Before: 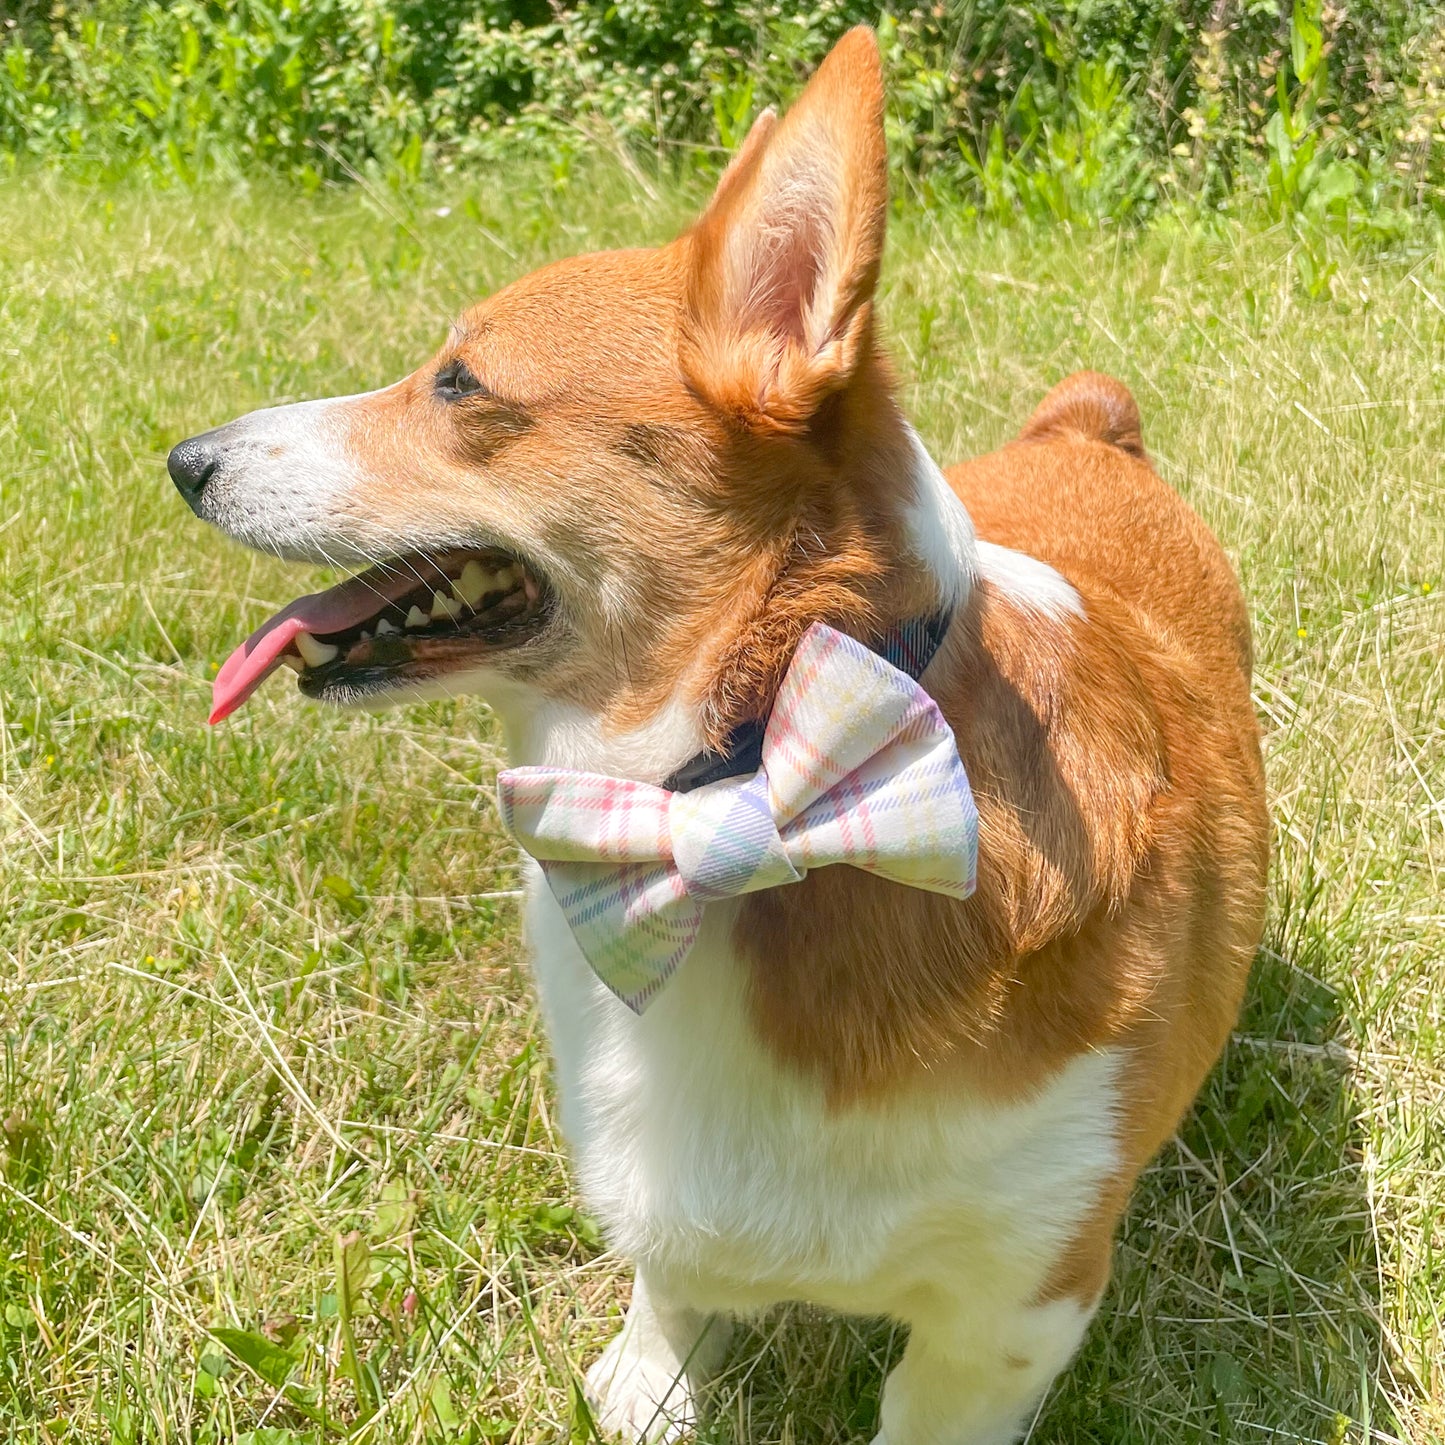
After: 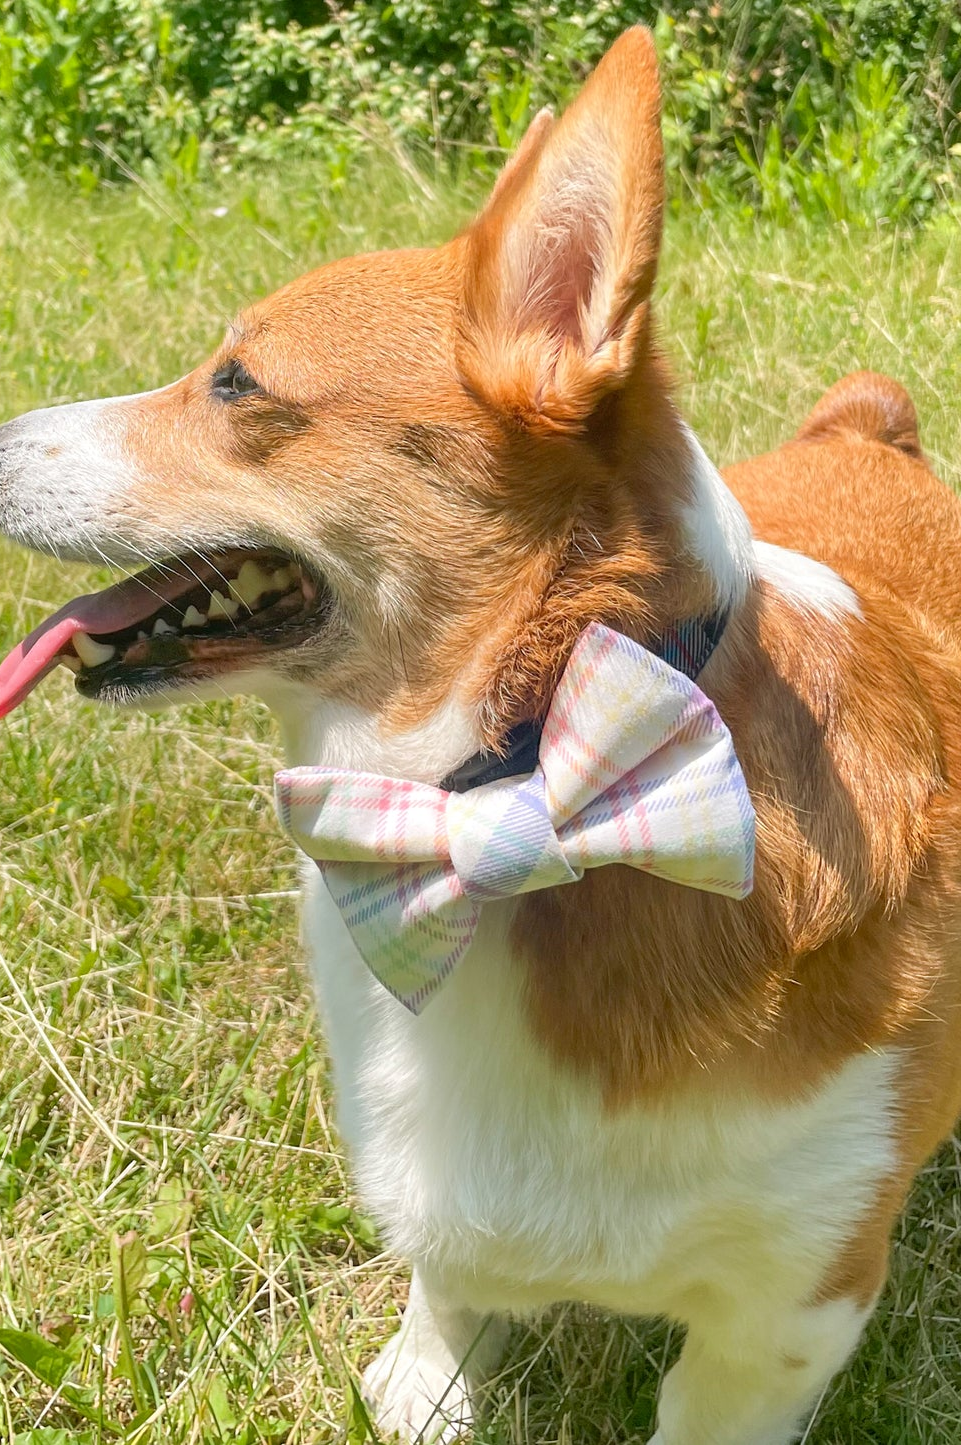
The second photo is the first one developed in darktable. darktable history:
crop and rotate: left 15.459%, right 18.03%
